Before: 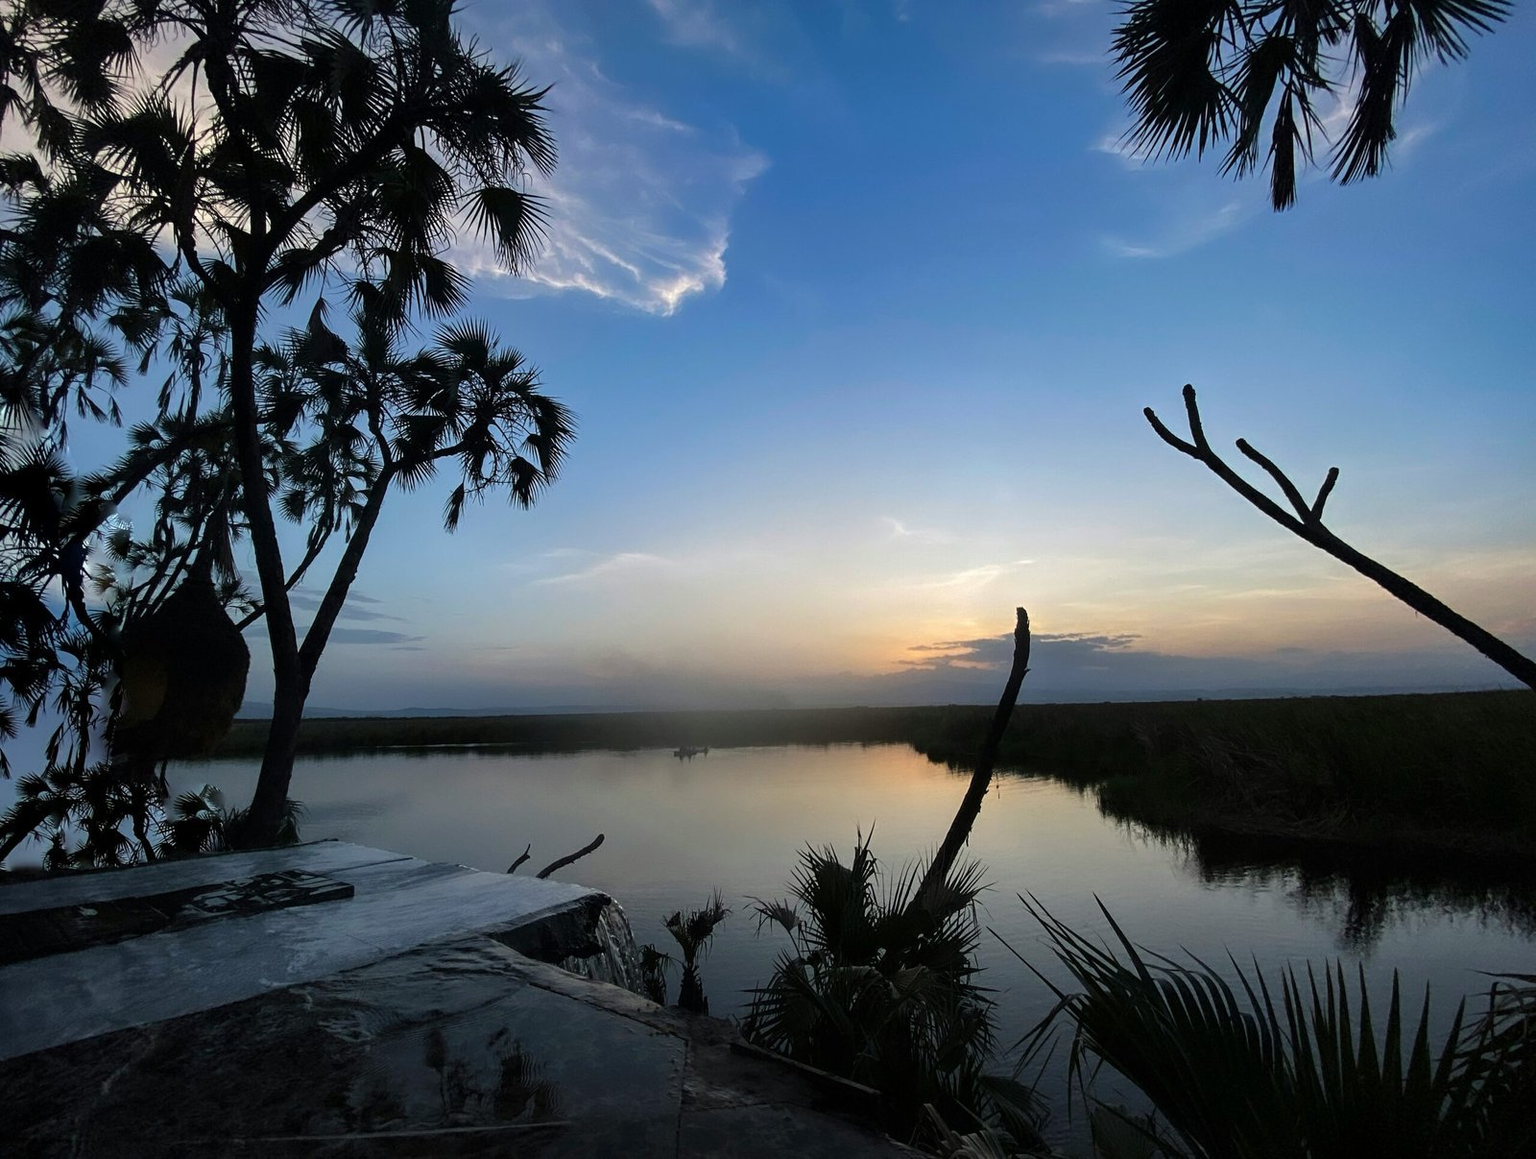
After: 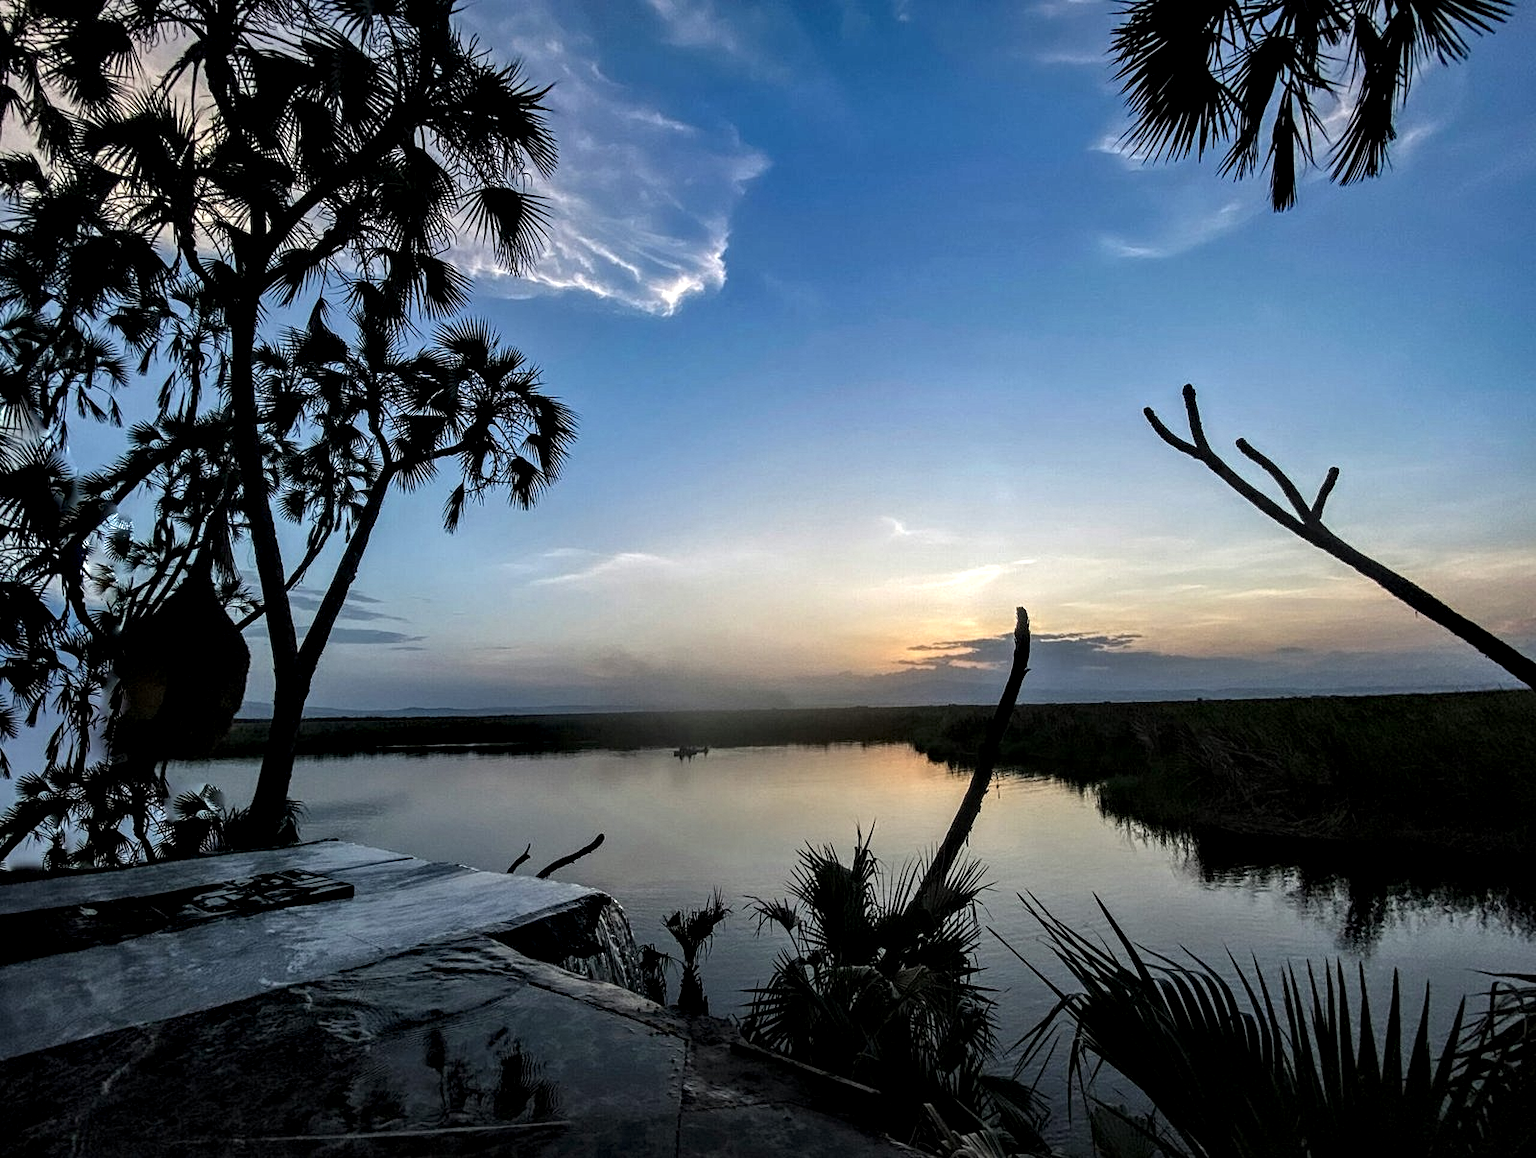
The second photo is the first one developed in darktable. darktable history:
local contrast: detail 142%
contrast equalizer: y [[0.51, 0.537, 0.559, 0.574, 0.599, 0.618], [0.5 ×6], [0.5 ×6], [0 ×6], [0 ×6]]
